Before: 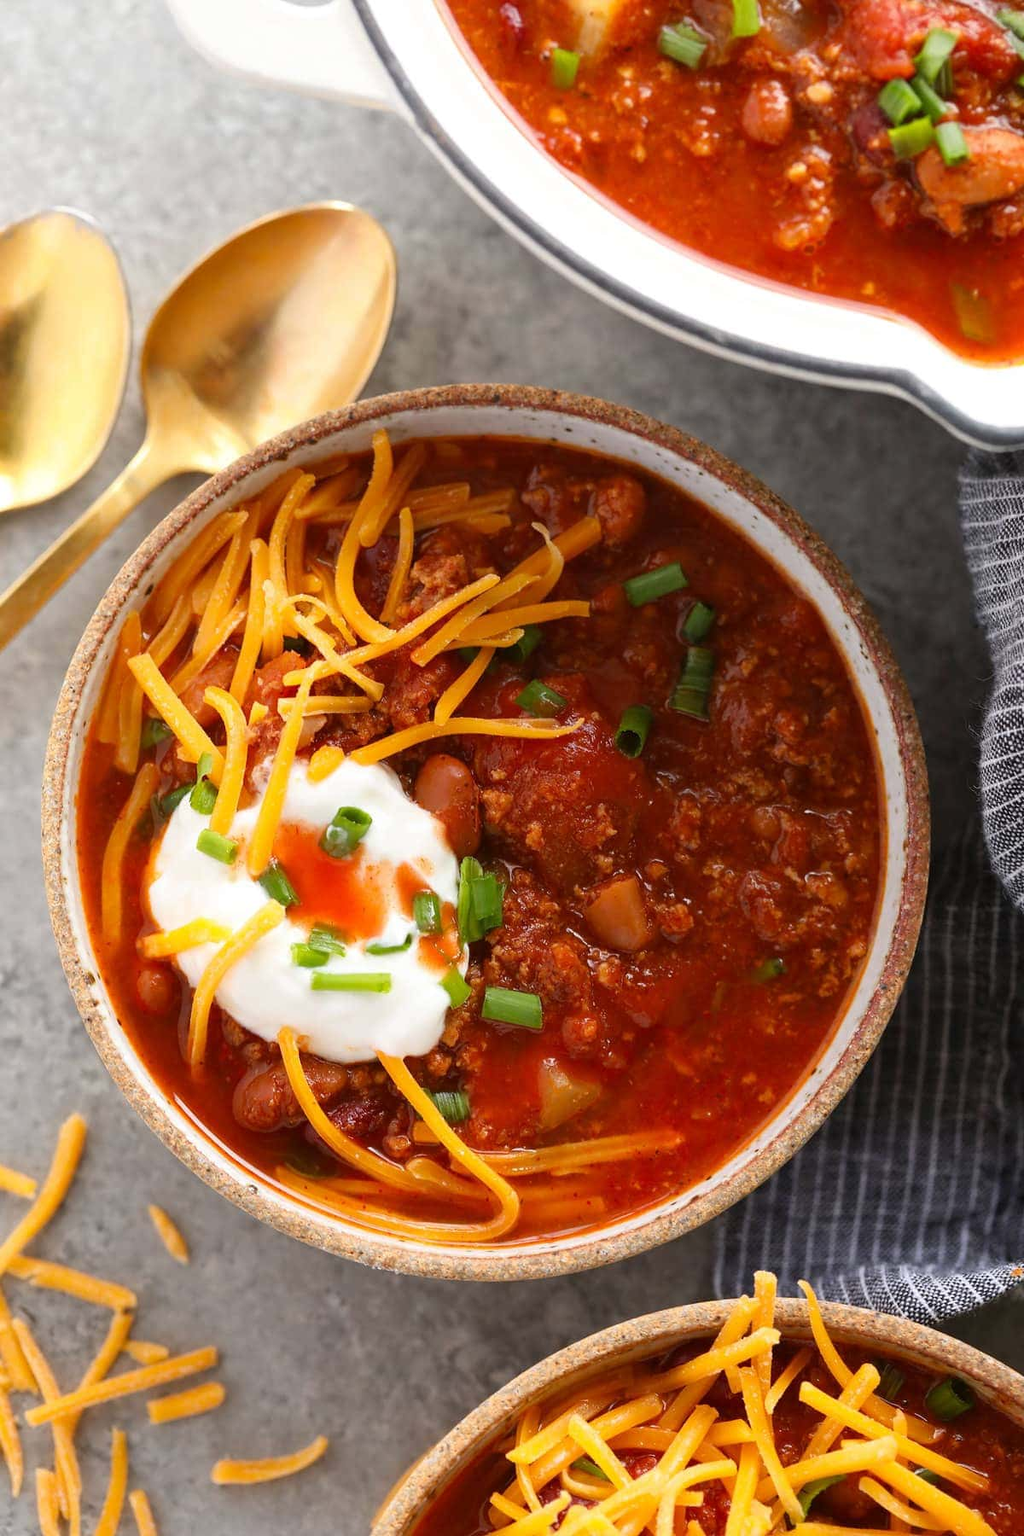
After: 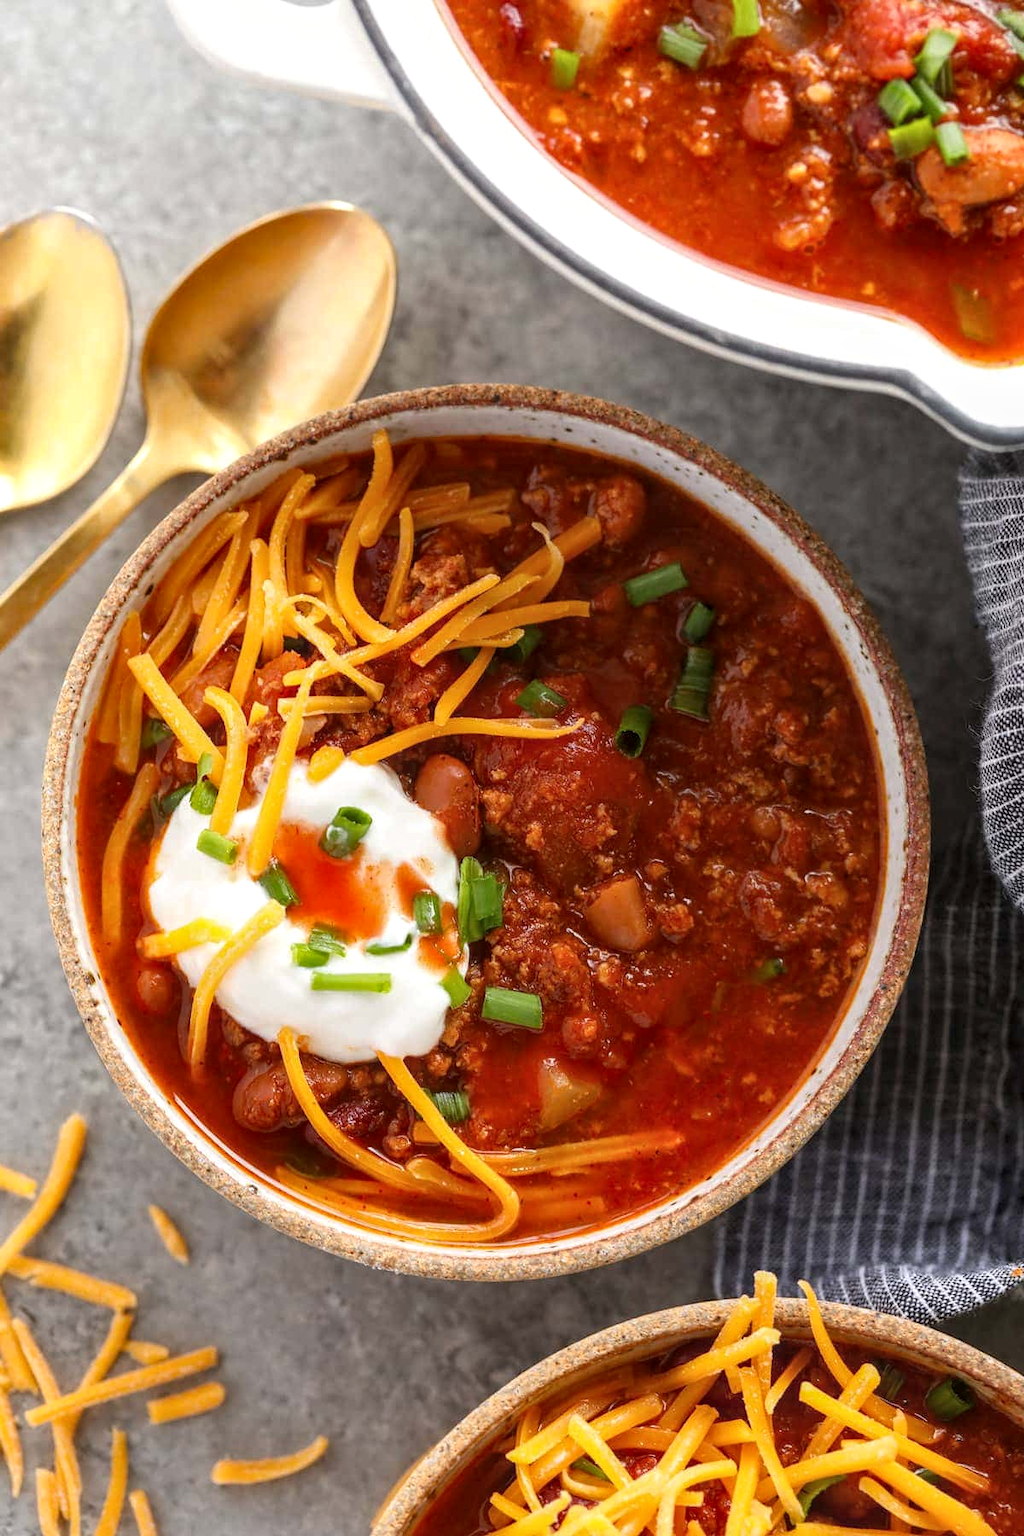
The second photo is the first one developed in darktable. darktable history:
local contrast: highlights 56%, shadows 51%, detail 130%, midtone range 0.447
